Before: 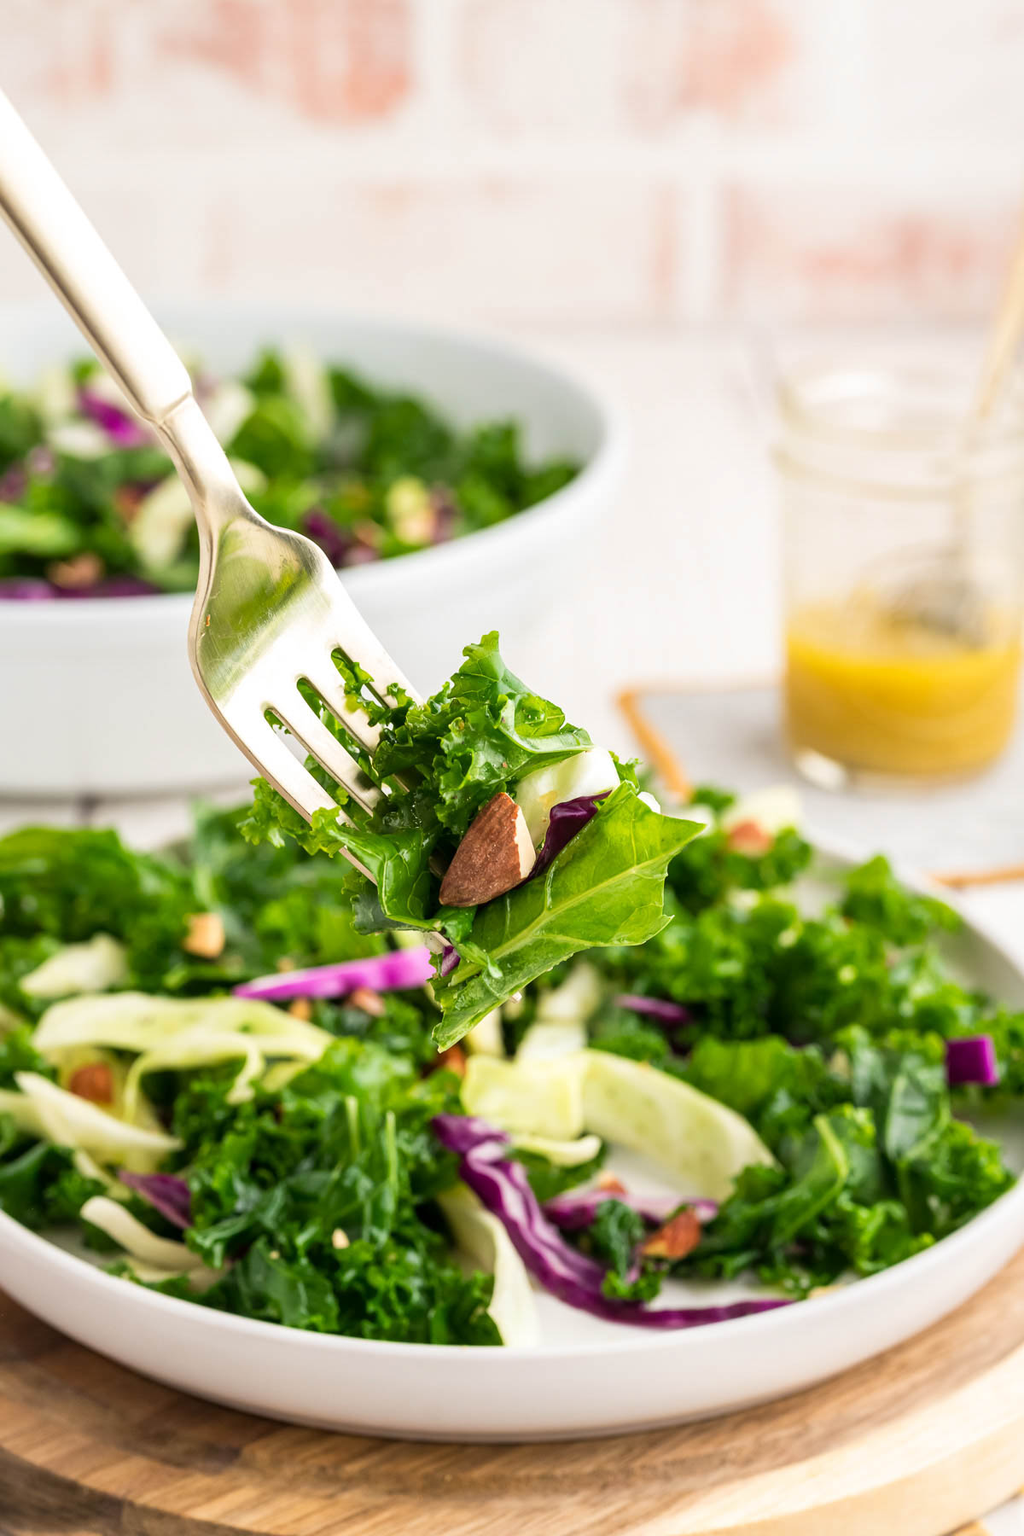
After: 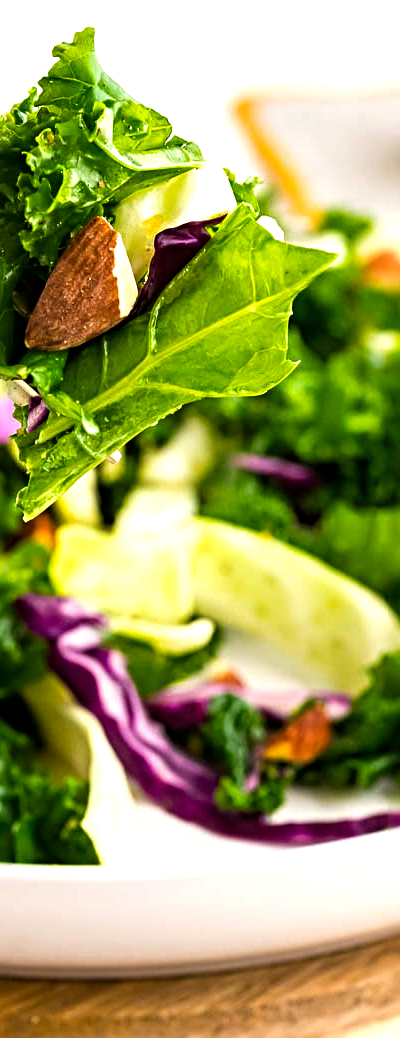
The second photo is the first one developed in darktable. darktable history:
sharpen: radius 4.867
crop: left 40.88%, top 39.603%, right 25.752%, bottom 2.675%
color balance rgb: perceptual saturation grading › global saturation 19.77%, global vibrance 25.085%, contrast 19.684%
